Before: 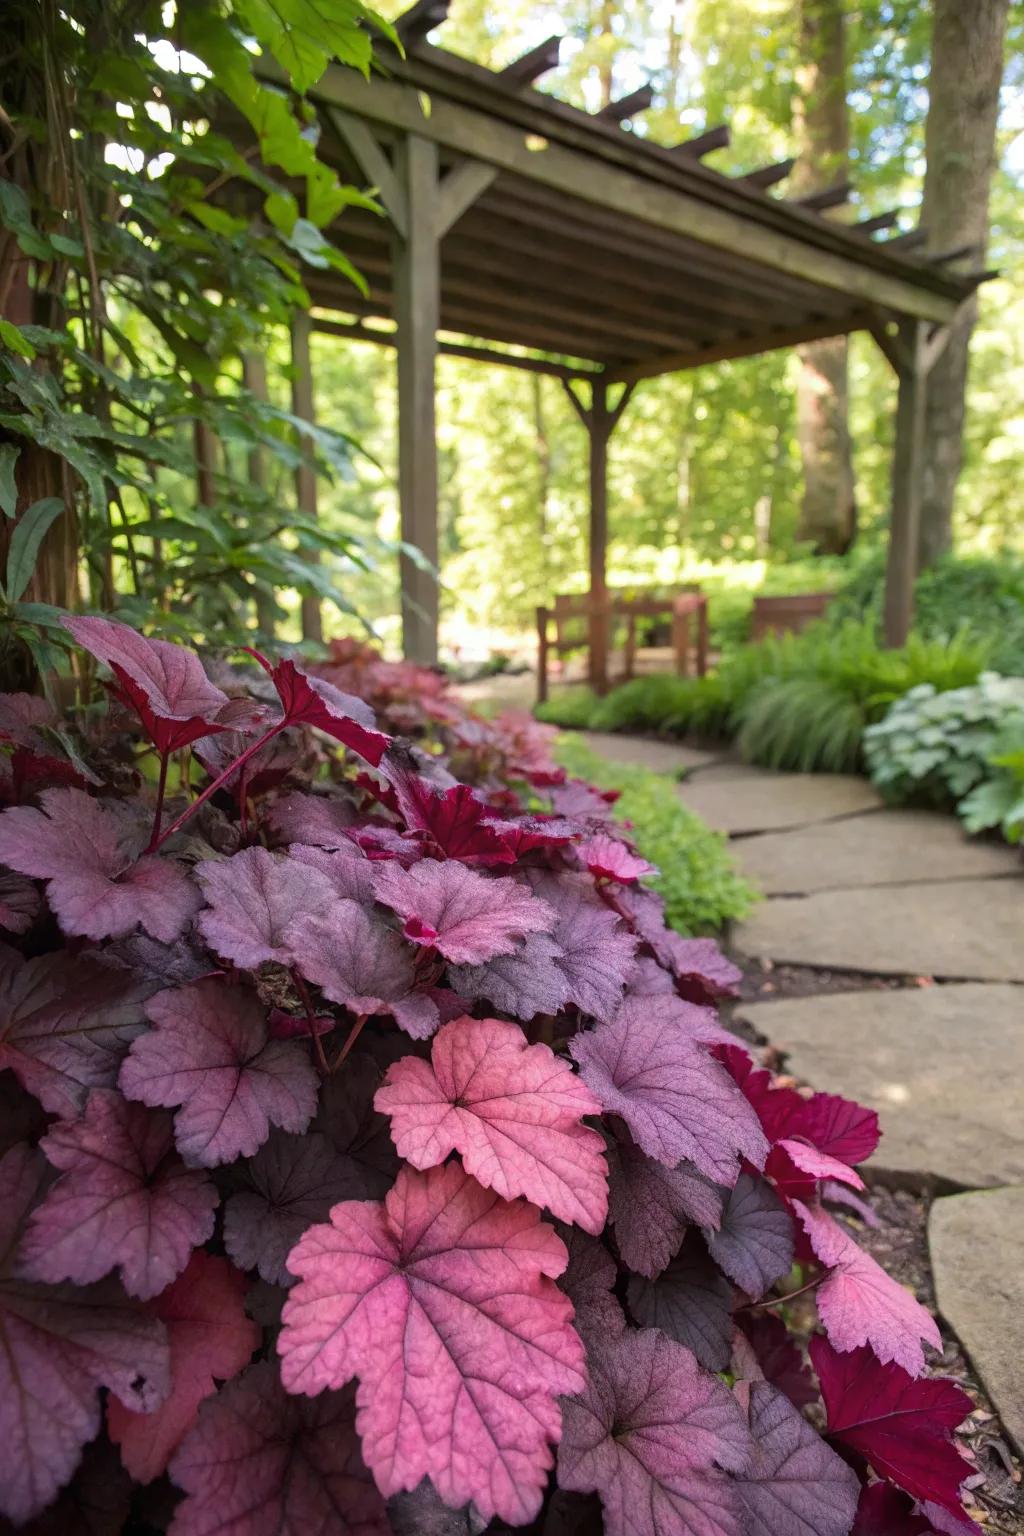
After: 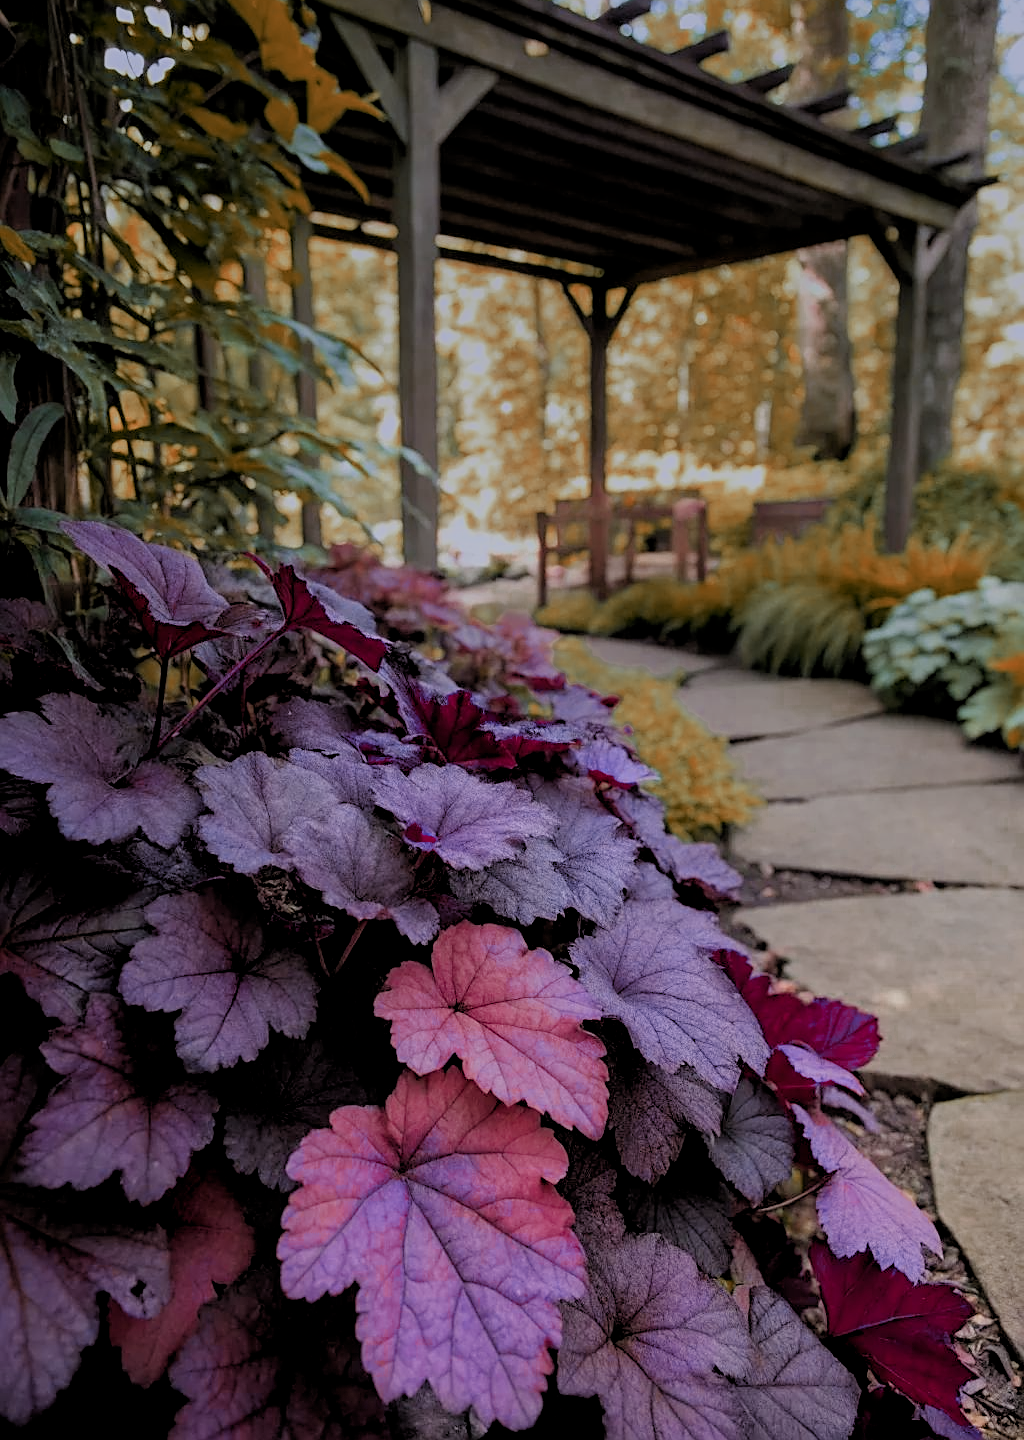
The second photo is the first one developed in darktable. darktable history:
sharpen: on, module defaults
exposure: exposure -0.36 EV, compensate highlight preservation false
color zones: curves: ch0 [(0.006, 0.385) (0.143, 0.563) (0.243, 0.321) (0.352, 0.464) (0.516, 0.456) (0.625, 0.5) (0.75, 0.5) (0.875, 0.5)]; ch1 [(0, 0.5) (0.134, 0.504) (0.246, 0.463) (0.421, 0.515) (0.5, 0.56) (0.625, 0.5) (0.75, 0.5) (0.875, 0.5)]; ch2 [(0, 0.5) (0.131, 0.426) (0.307, 0.289) (0.38, 0.188) (0.513, 0.216) (0.625, 0.548) (0.75, 0.468) (0.838, 0.396) (0.971, 0.311)]
filmic rgb: hardness 4.17, contrast 0.921
rgb levels: levels [[0.01, 0.419, 0.839], [0, 0.5, 1], [0, 0.5, 1]]
crop and rotate: top 6.25%
graduated density: hue 238.83°, saturation 50%
